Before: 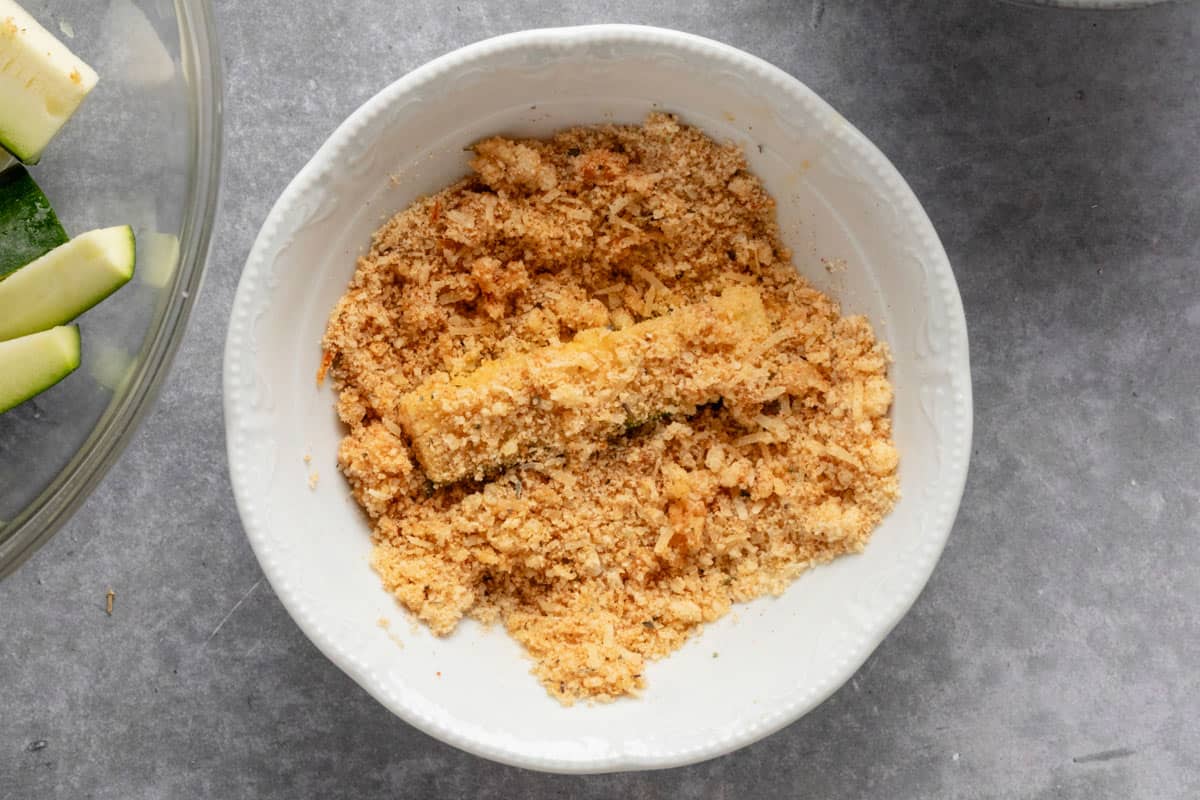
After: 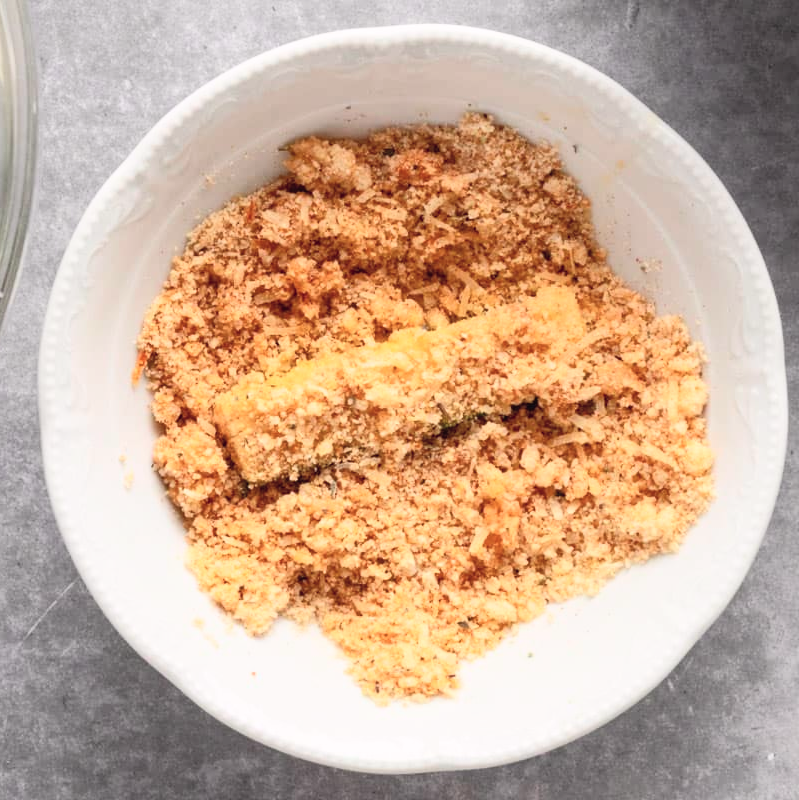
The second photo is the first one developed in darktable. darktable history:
crop and rotate: left 15.423%, right 17.943%
tone curve: curves: ch0 [(0.003, 0.029) (0.188, 0.252) (0.46, 0.56) (0.608, 0.748) (0.871, 0.955) (1, 1)]; ch1 [(0, 0) (0.35, 0.356) (0.45, 0.453) (0.508, 0.515) (0.618, 0.634) (1, 1)]; ch2 [(0, 0) (0.456, 0.469) (0.5, 0.5) (0.634, 0.625) (1, 1)], color space Lab, independent channels, preserve colors none
